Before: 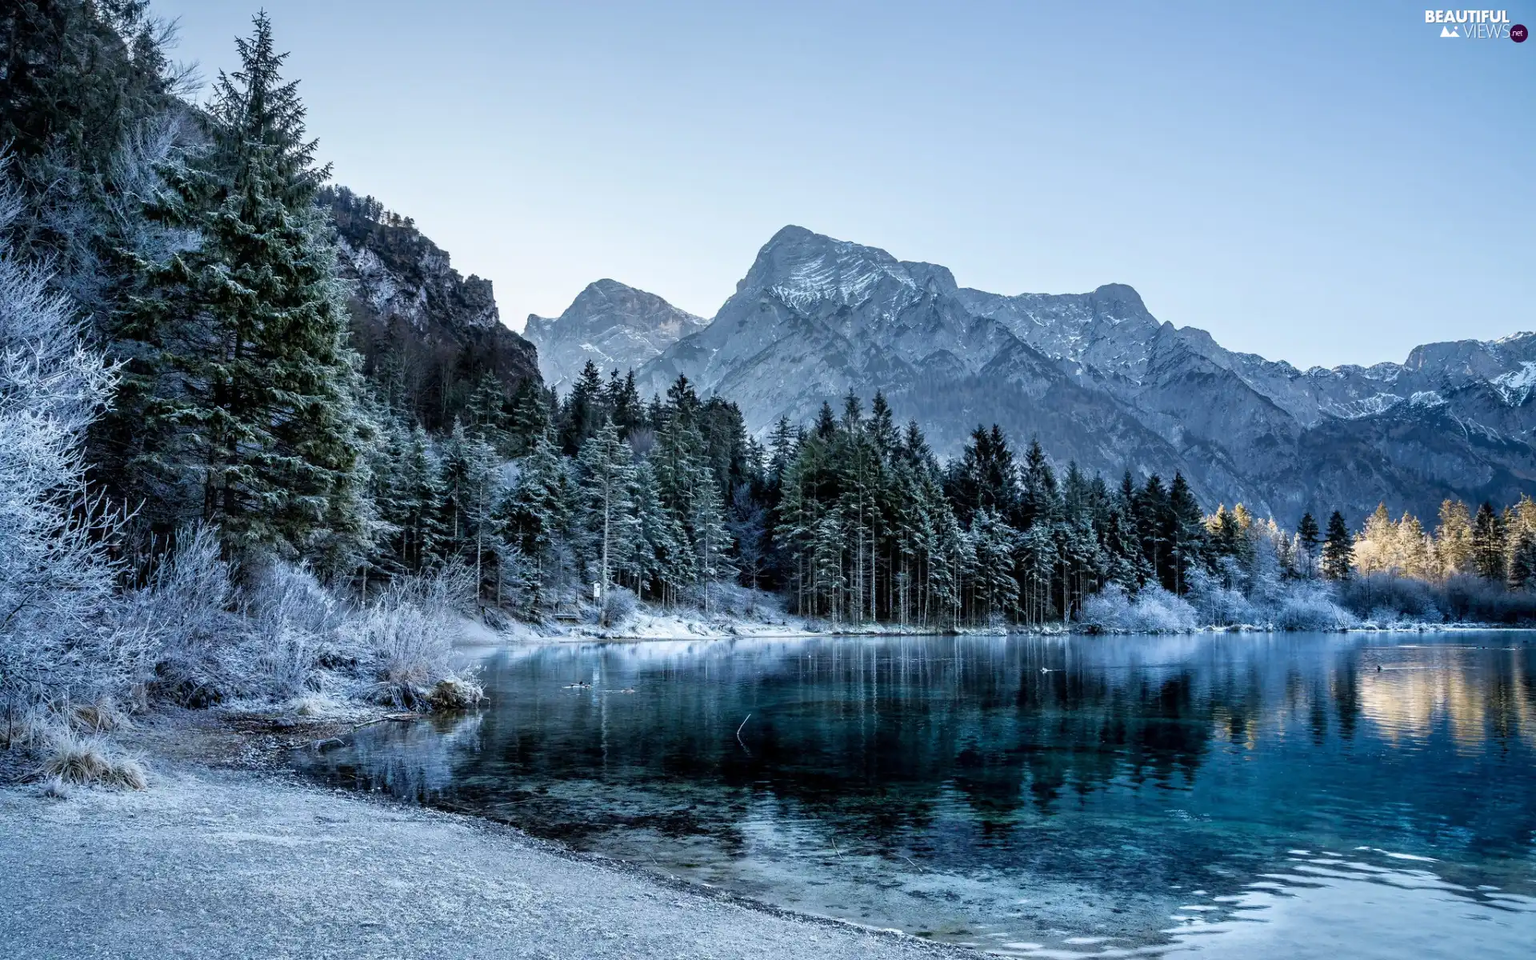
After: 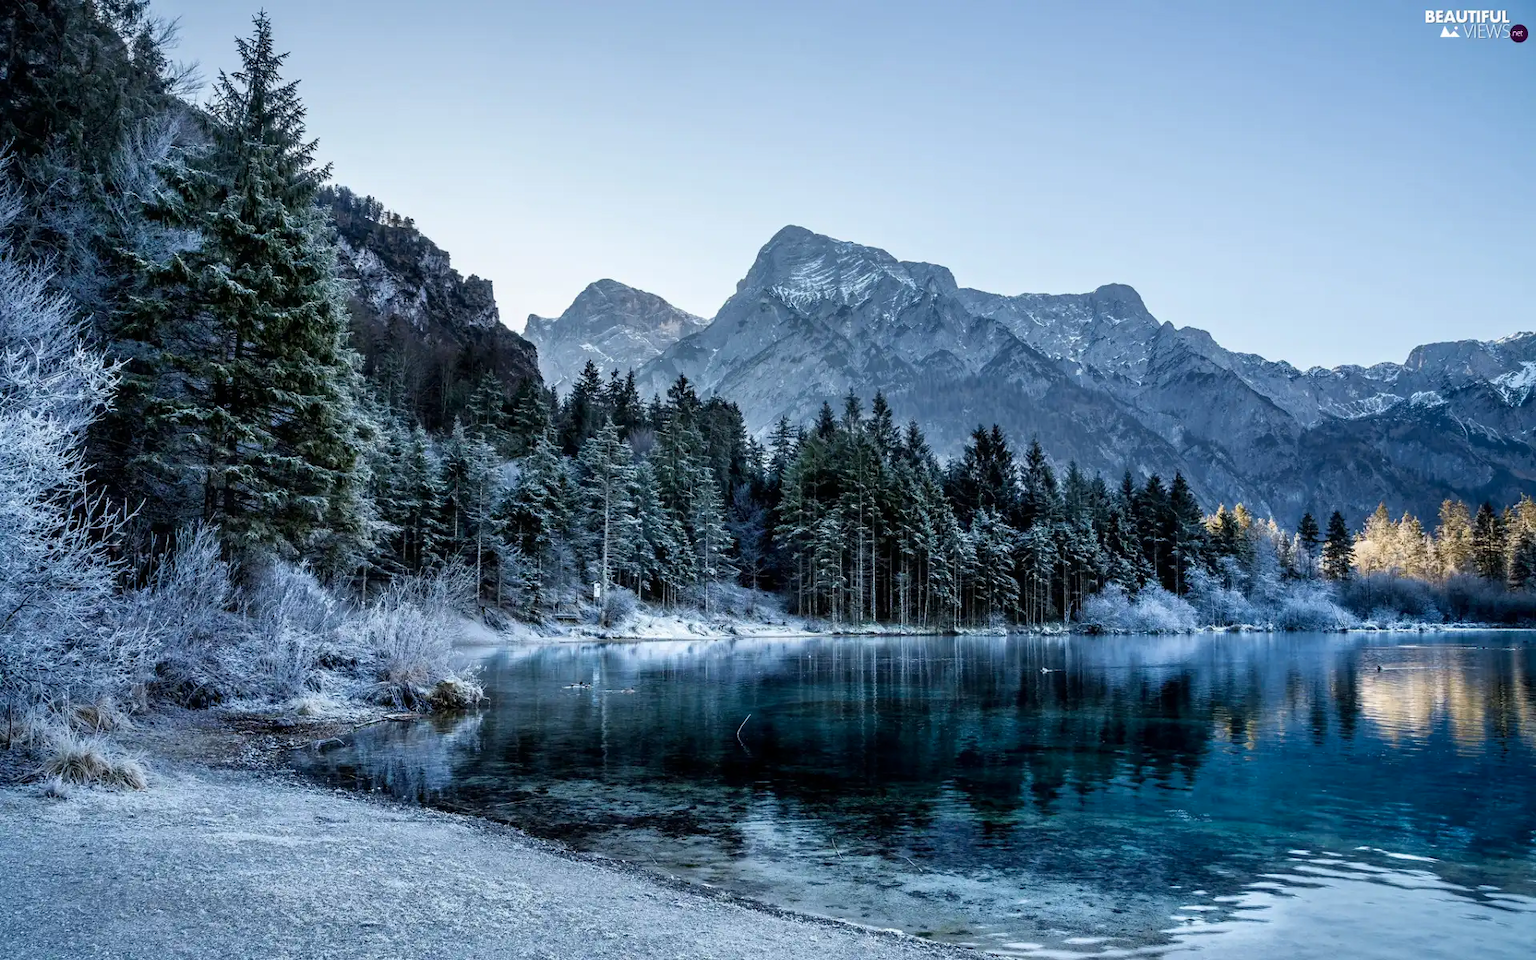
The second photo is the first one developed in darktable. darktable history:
contrast brightness saturation: contrast 0.027, brightness -0.039
